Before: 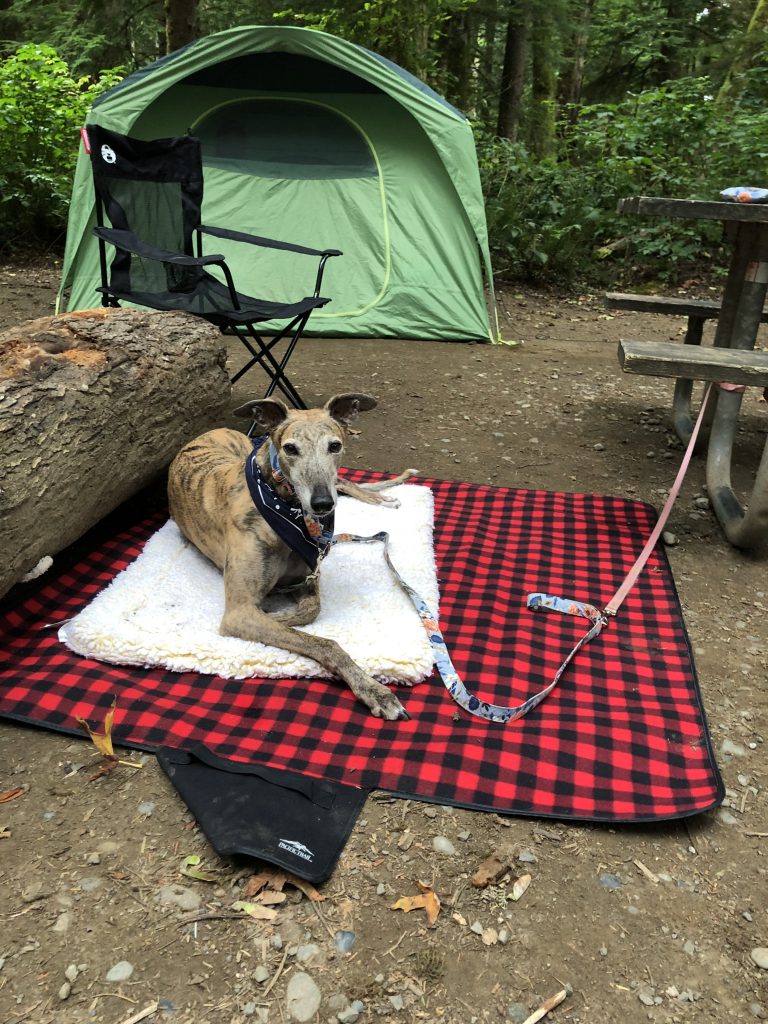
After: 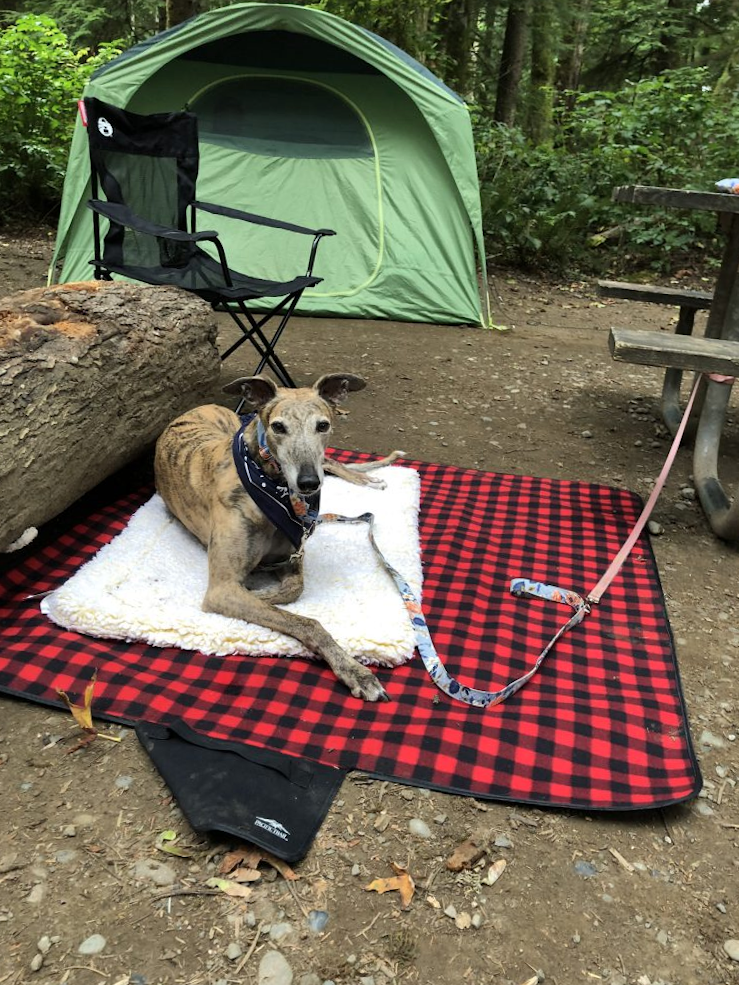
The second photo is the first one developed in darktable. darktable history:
crop and rotate: angle -1.69°
shadows and highlights: radius 118.69, shadows 42.21, highlights -61.56, soften with gaussian
